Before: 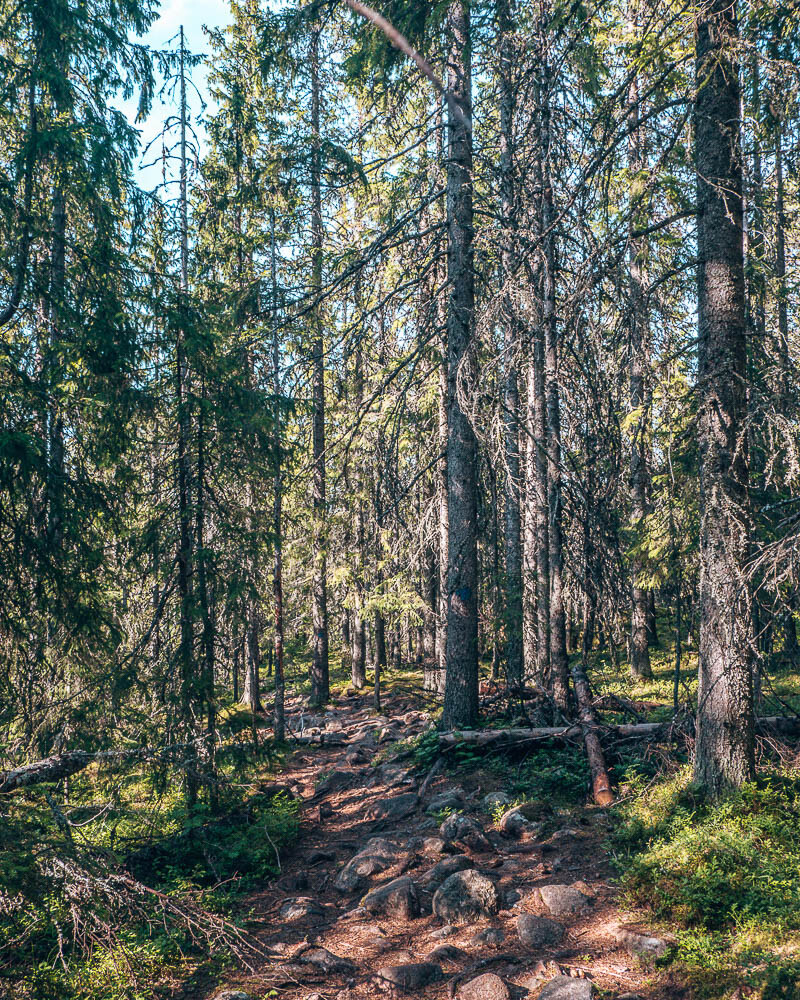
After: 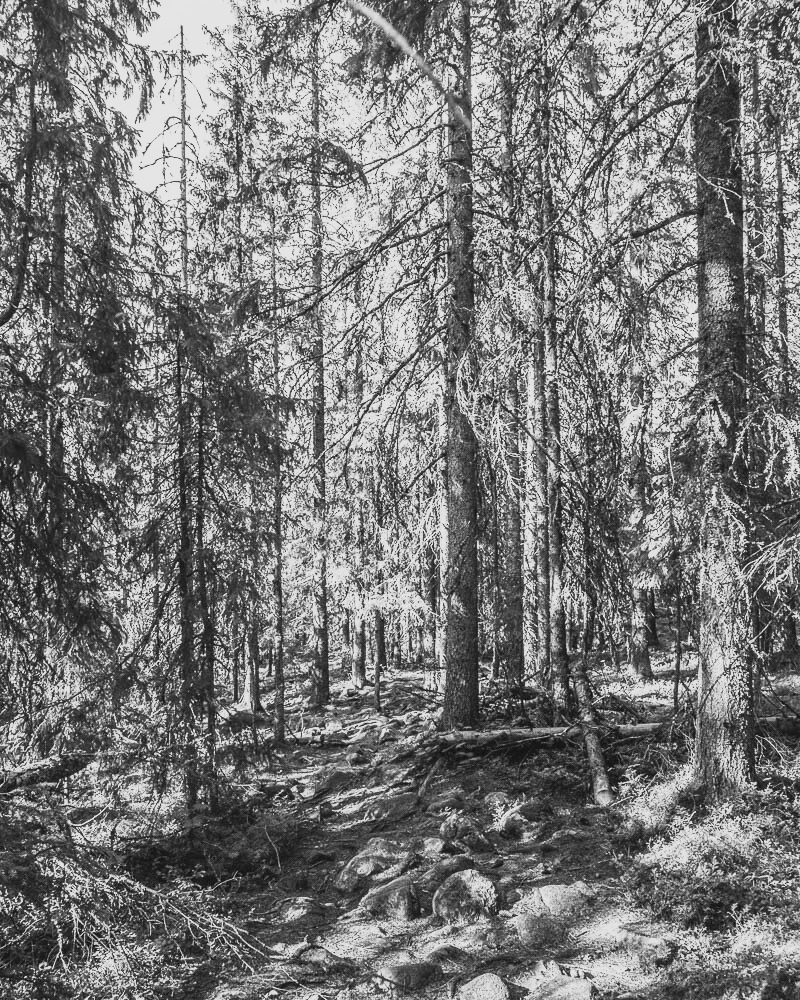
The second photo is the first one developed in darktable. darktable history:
white balance: red 0.986, blue 1.01
contrast brightness saturation: contrast 0.43, brightness 0.56, saturation -0.19
color contrast: green-magenta contrast 0, blue-yellow contrast 0
shadows and highlights: radius 121.13, shadows 21.4, white point adjustment -9.72, highlights -14.39, soften with gaussian
